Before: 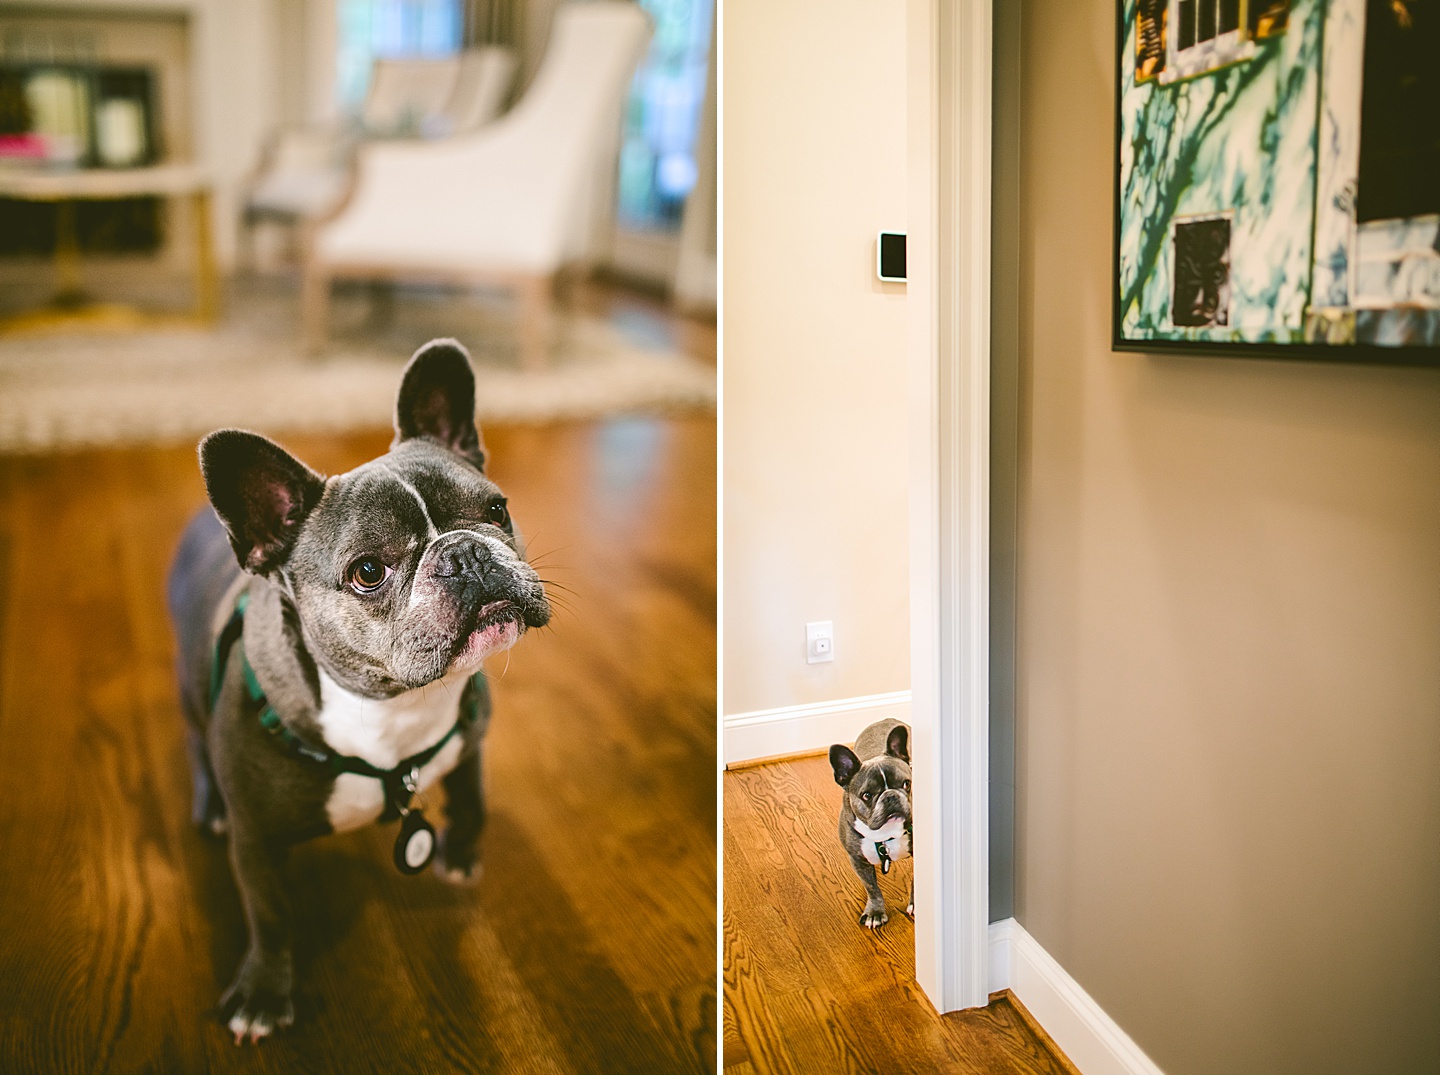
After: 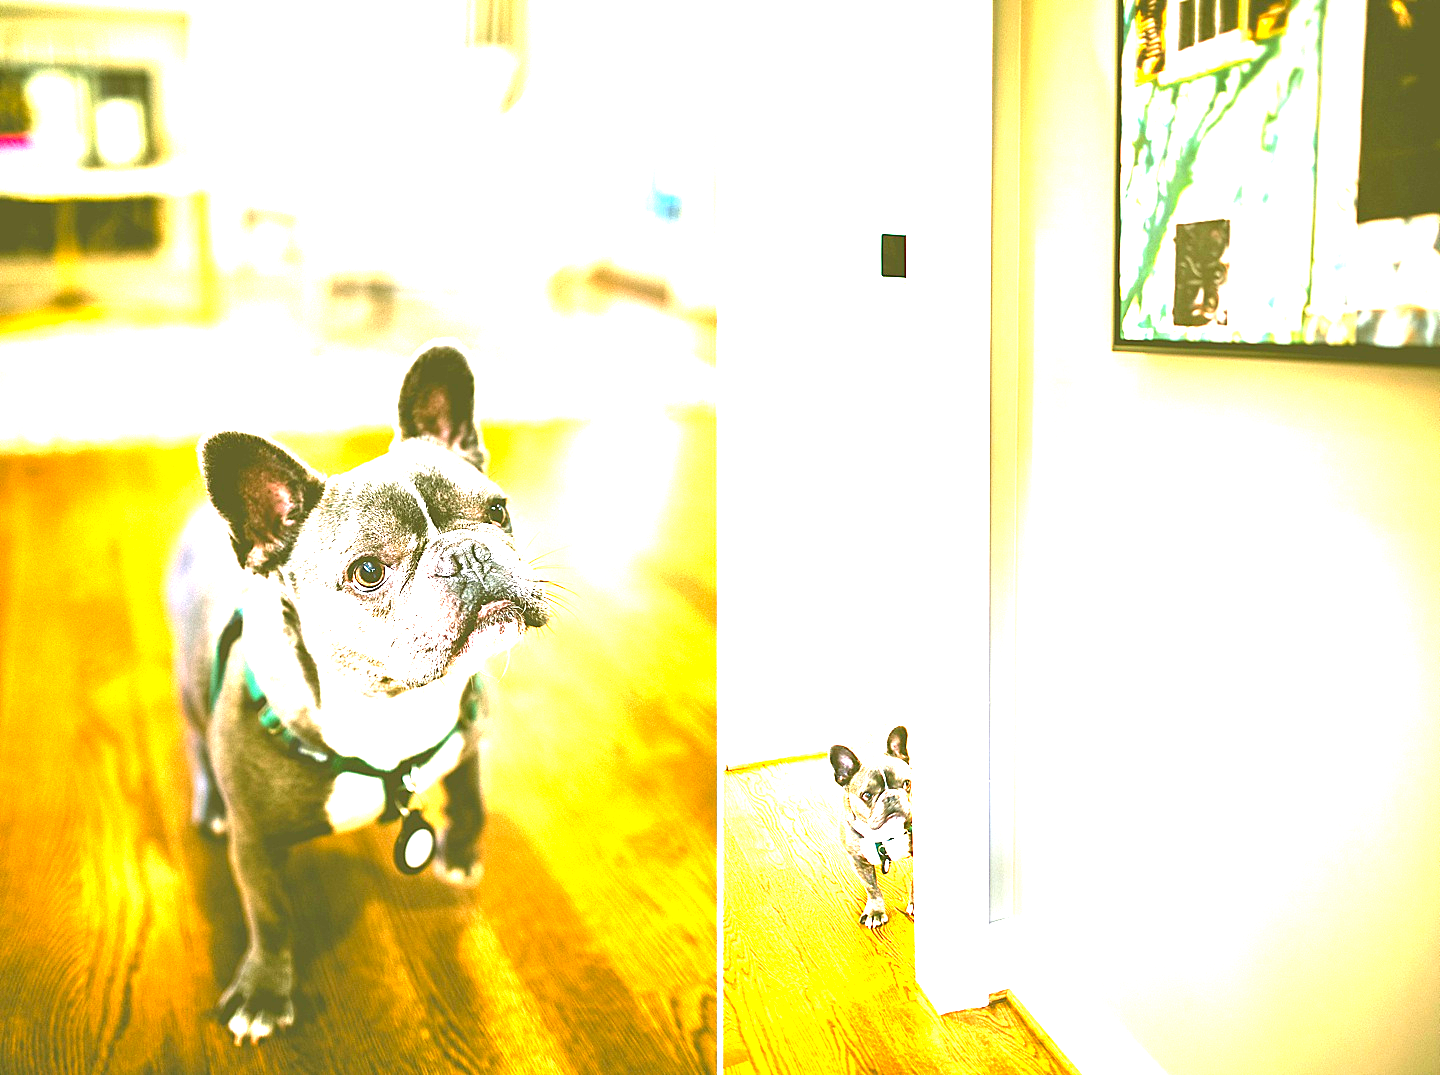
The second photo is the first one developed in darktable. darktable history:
levels: levels [0, 0.281, 0.562]
exposure: black level correction 0, exposure 1.099 EV, compensate highlight preservation false
